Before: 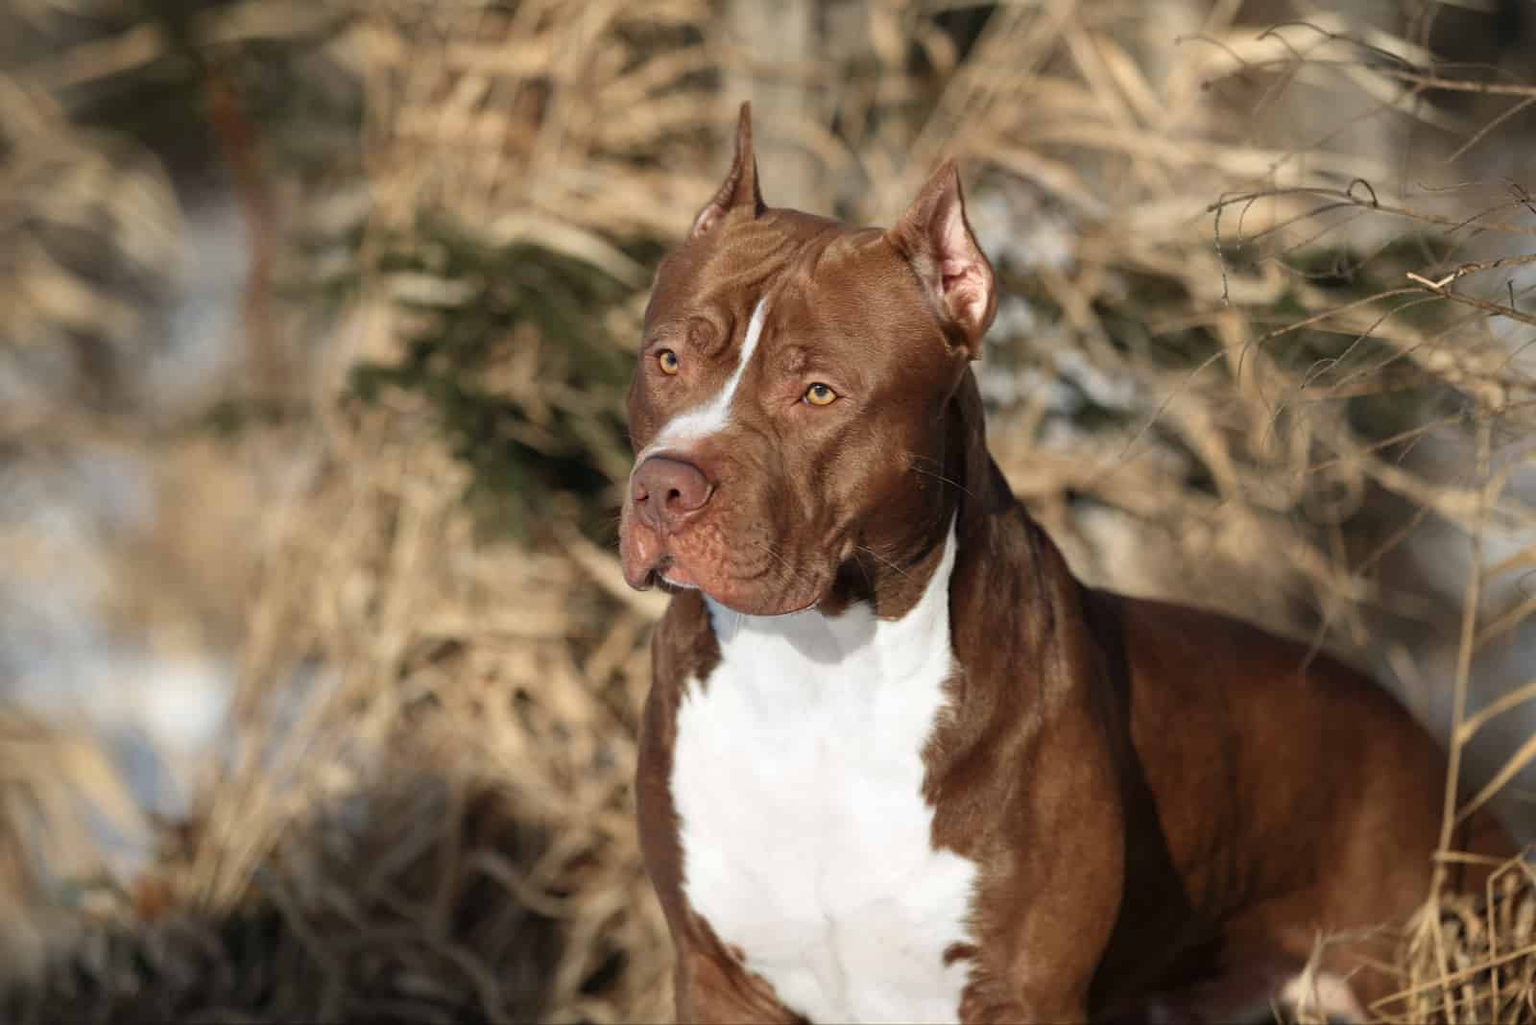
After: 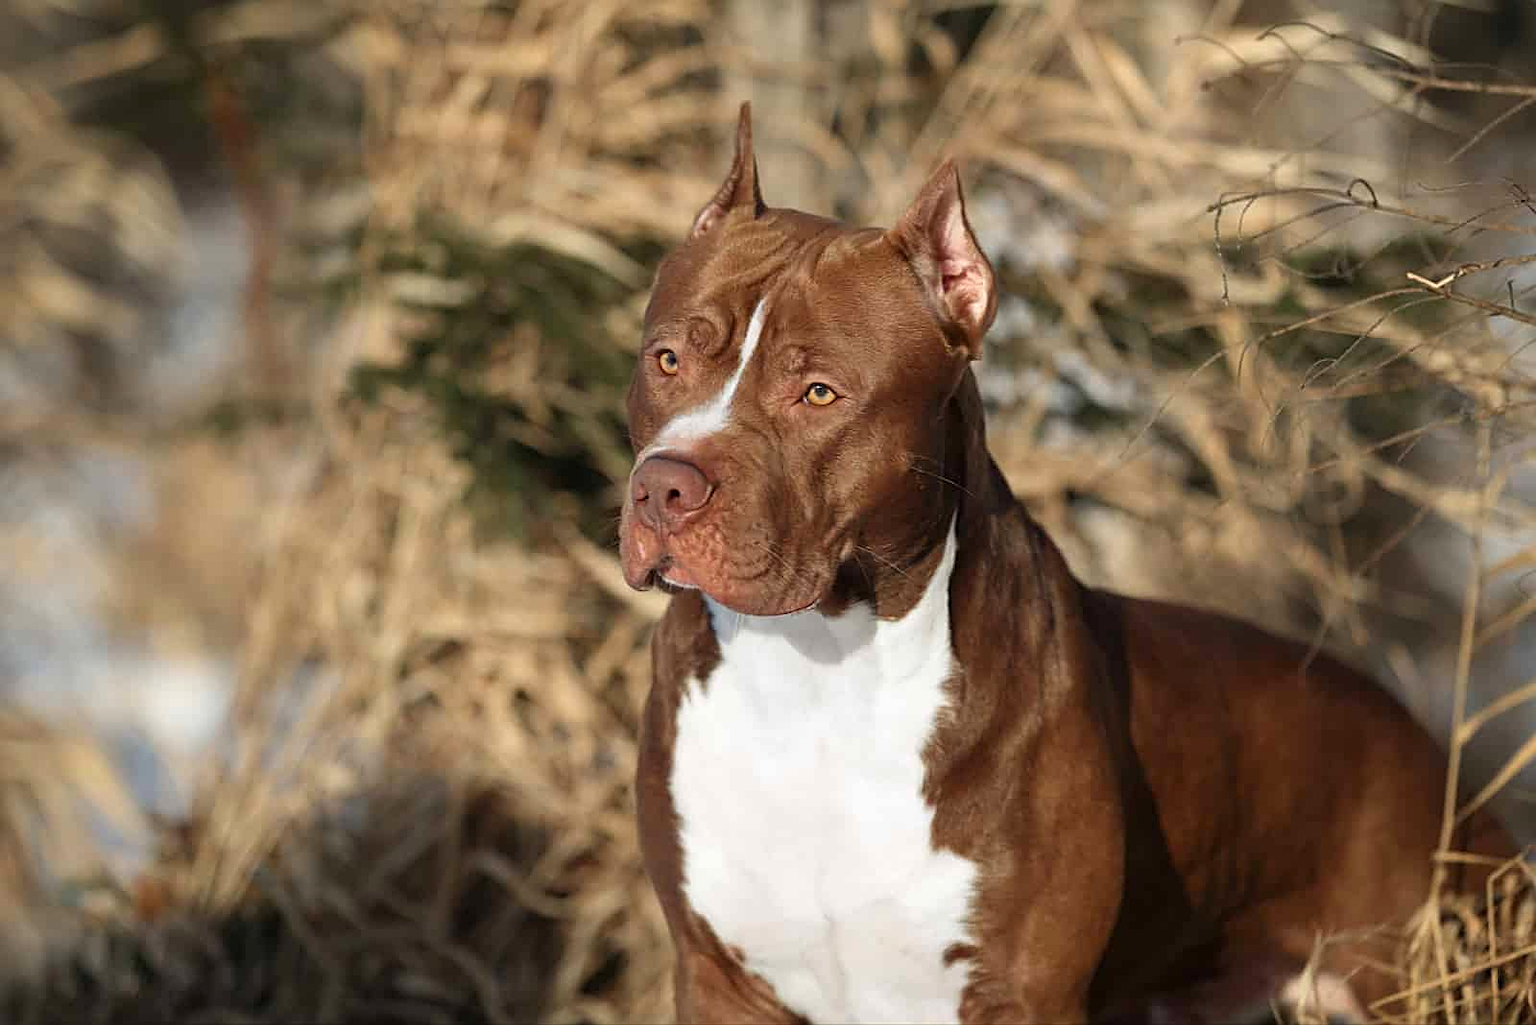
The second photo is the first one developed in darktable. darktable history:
sharpen: on, module defaults
color correction: highlights b* 0.062, saturation 1.12
